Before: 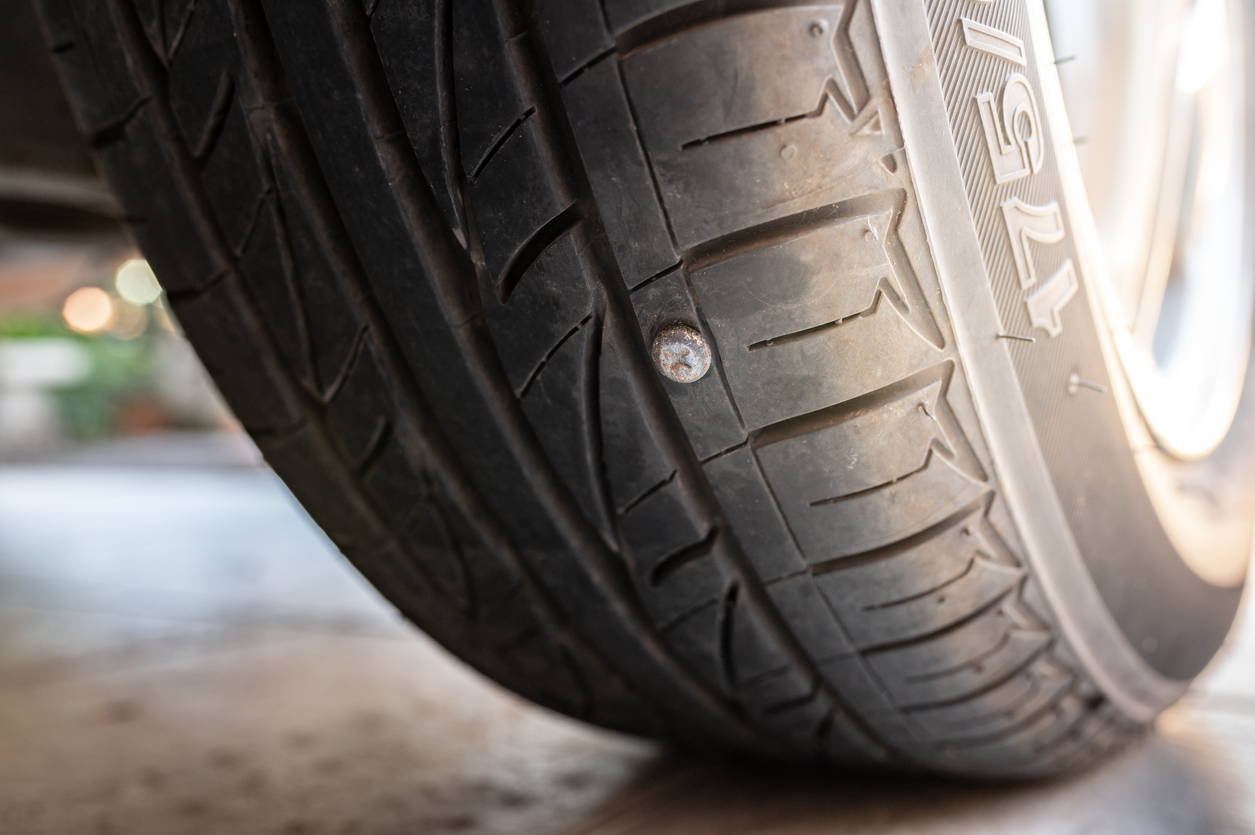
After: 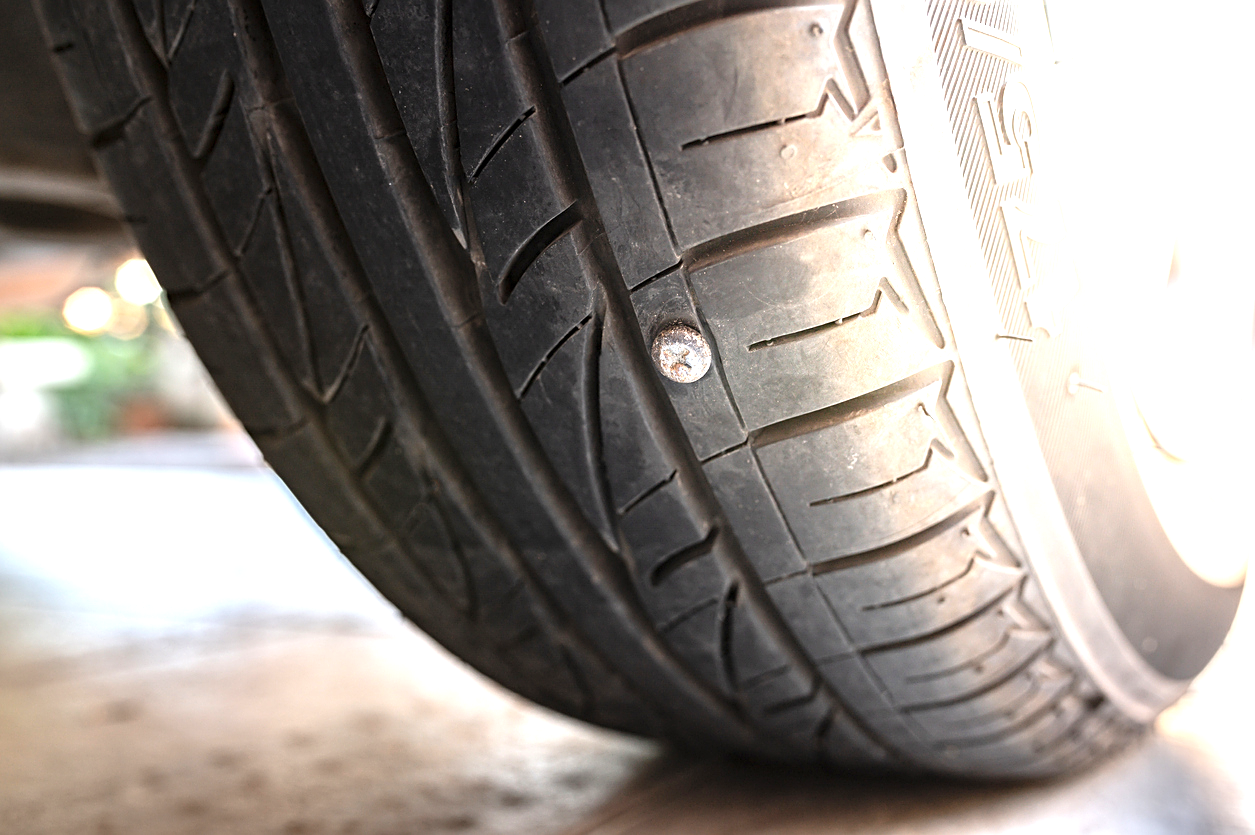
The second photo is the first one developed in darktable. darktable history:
sharpen: on, module defaults
exposure: black level correction 0, exposure 1.102 EV, compensate highlight preservation false
